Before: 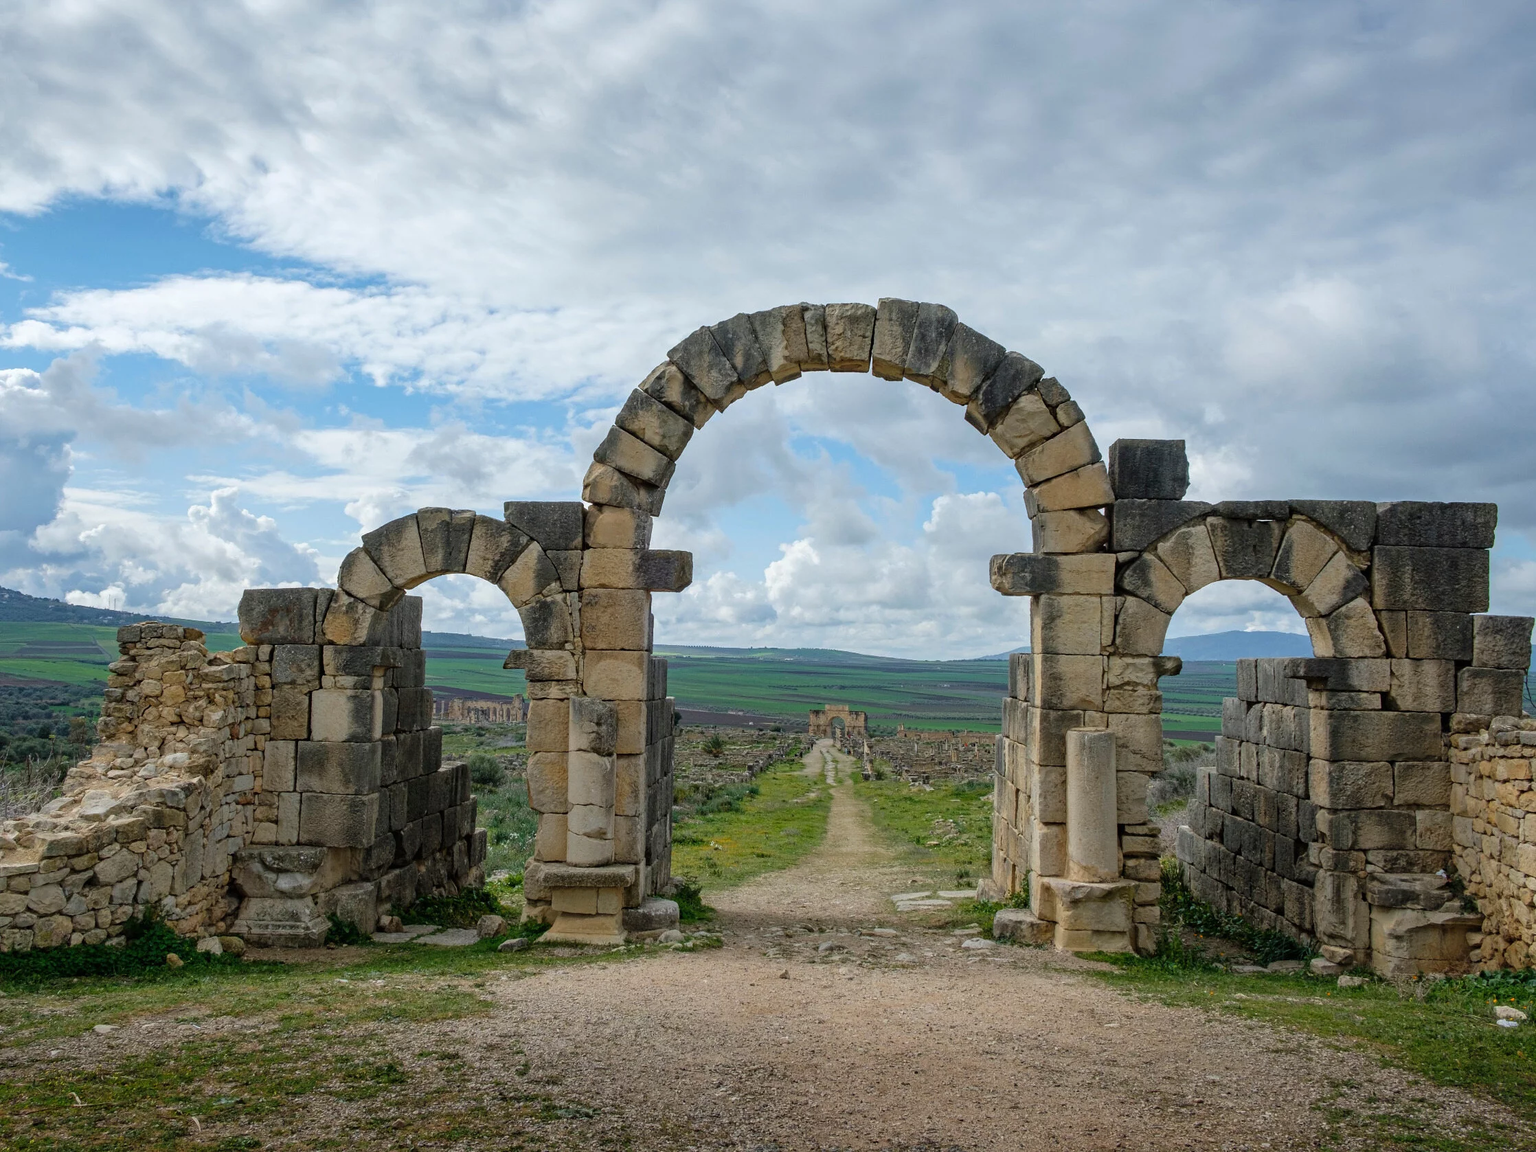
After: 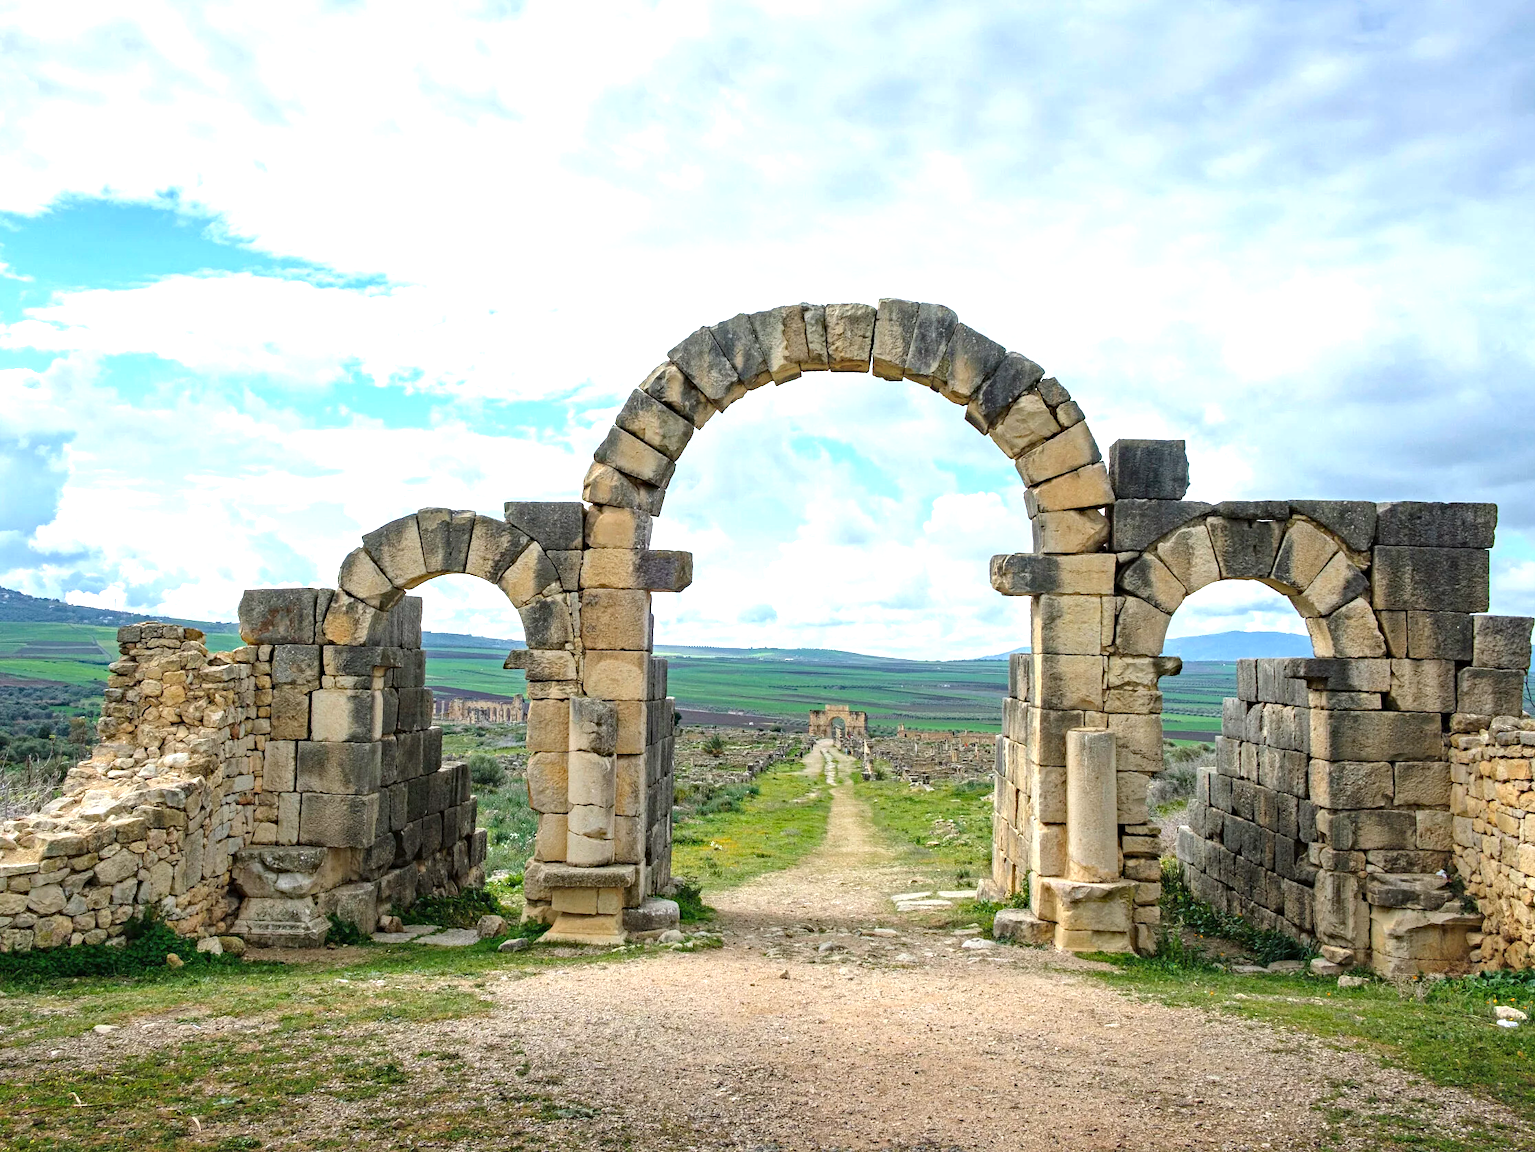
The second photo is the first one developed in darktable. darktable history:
haze removal: compatibility mode true, adaptive false
exposure: black level correction 0, exposure 1.199 EV, compensate exposure bias true, compensate highlight preservation false
levels: white 99.95%
